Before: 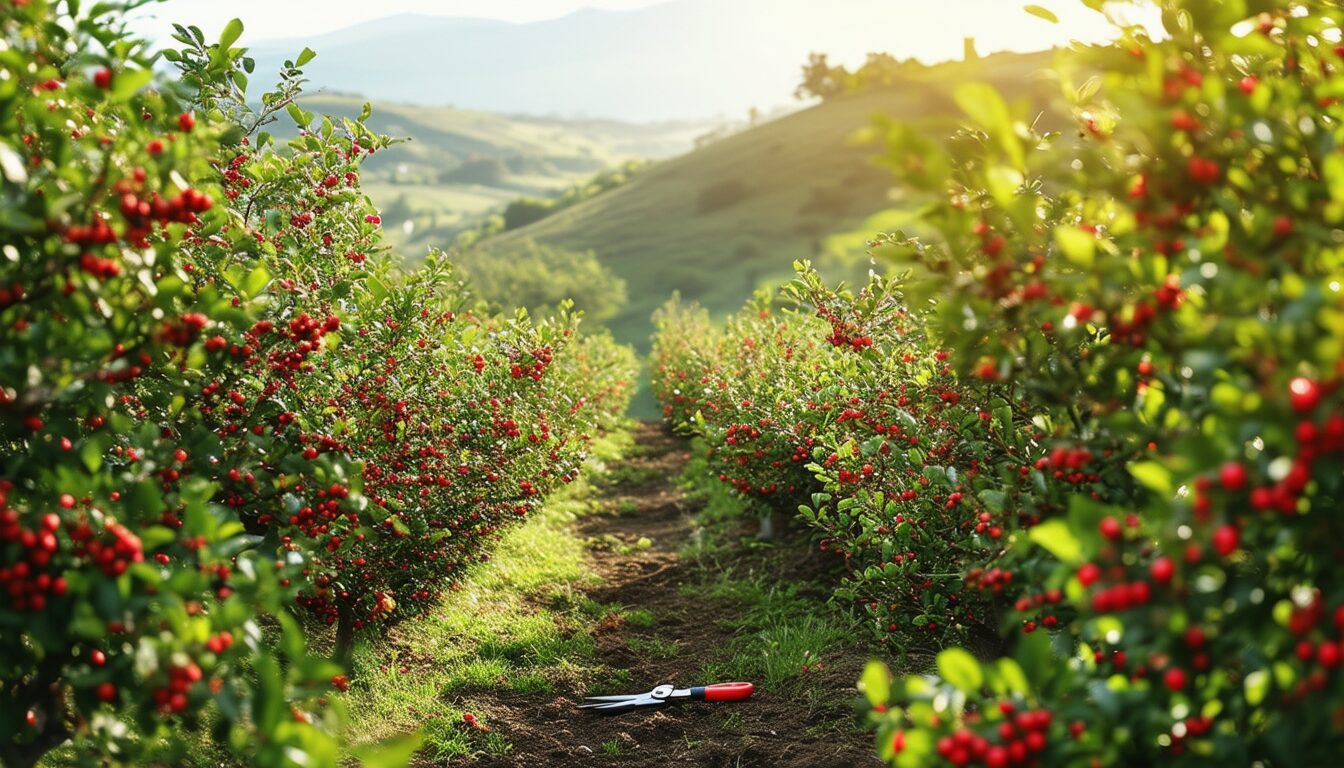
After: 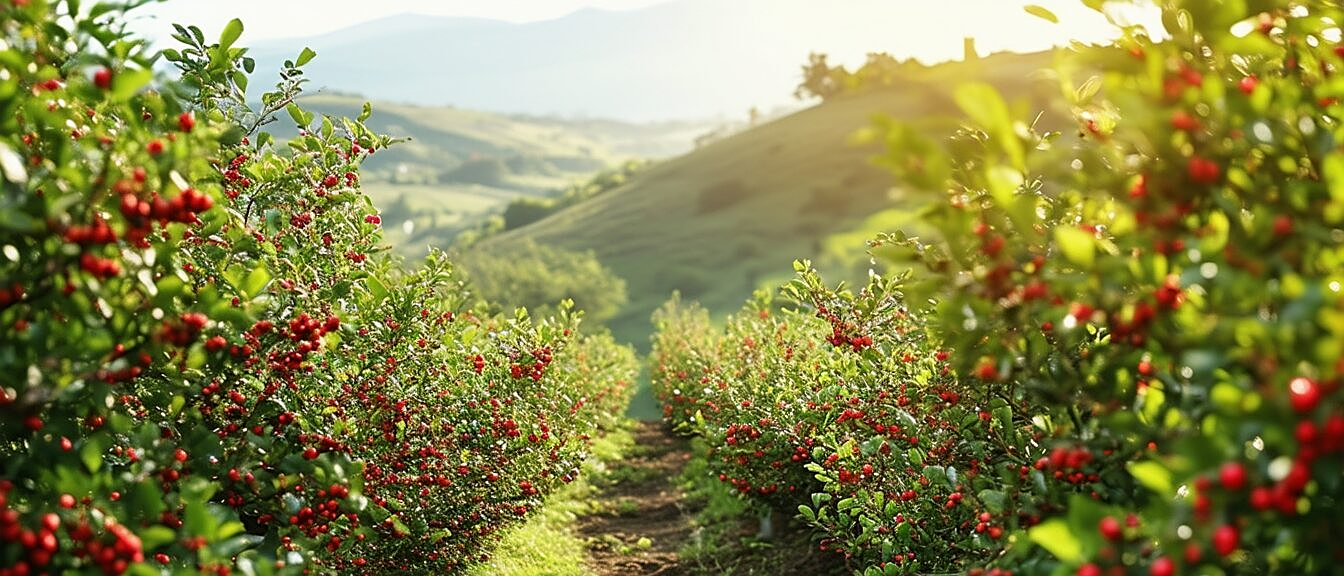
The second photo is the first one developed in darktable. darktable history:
exposure: black level correction 0.001, compensate highlight preservation false
crop: bottom 24.967%
sharpen: on, module defaults
